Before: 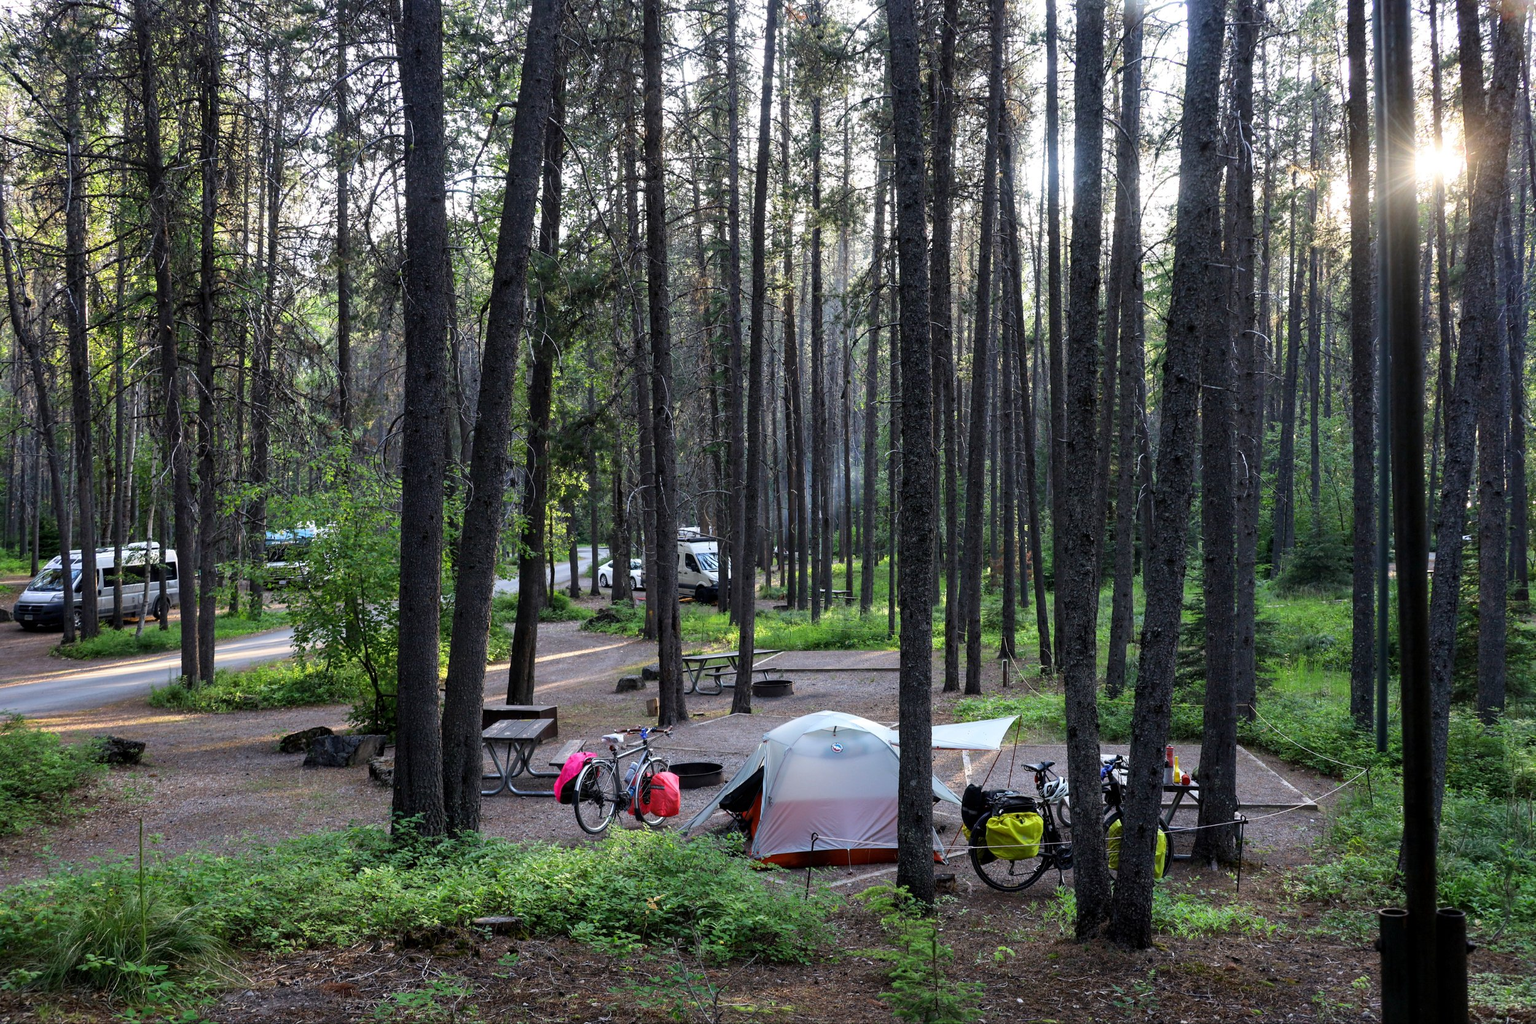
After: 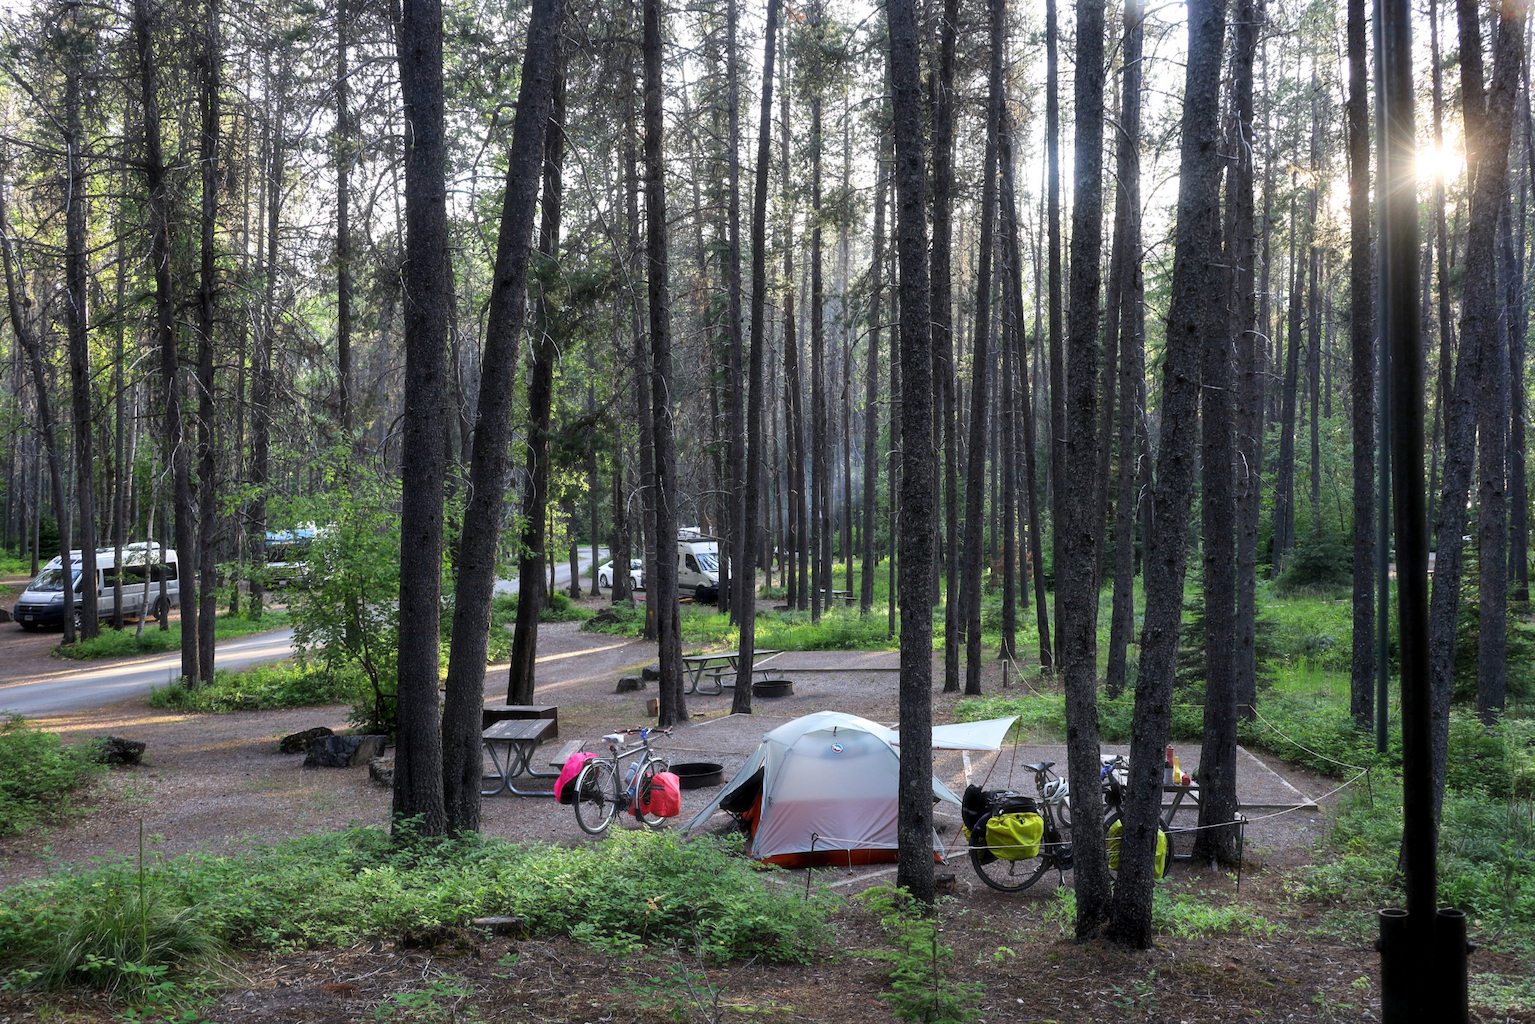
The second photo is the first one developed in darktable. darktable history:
haze removal: strength -0.09, adaptive false
exposure: black level correction 0.001, compensate highlight preservation false
